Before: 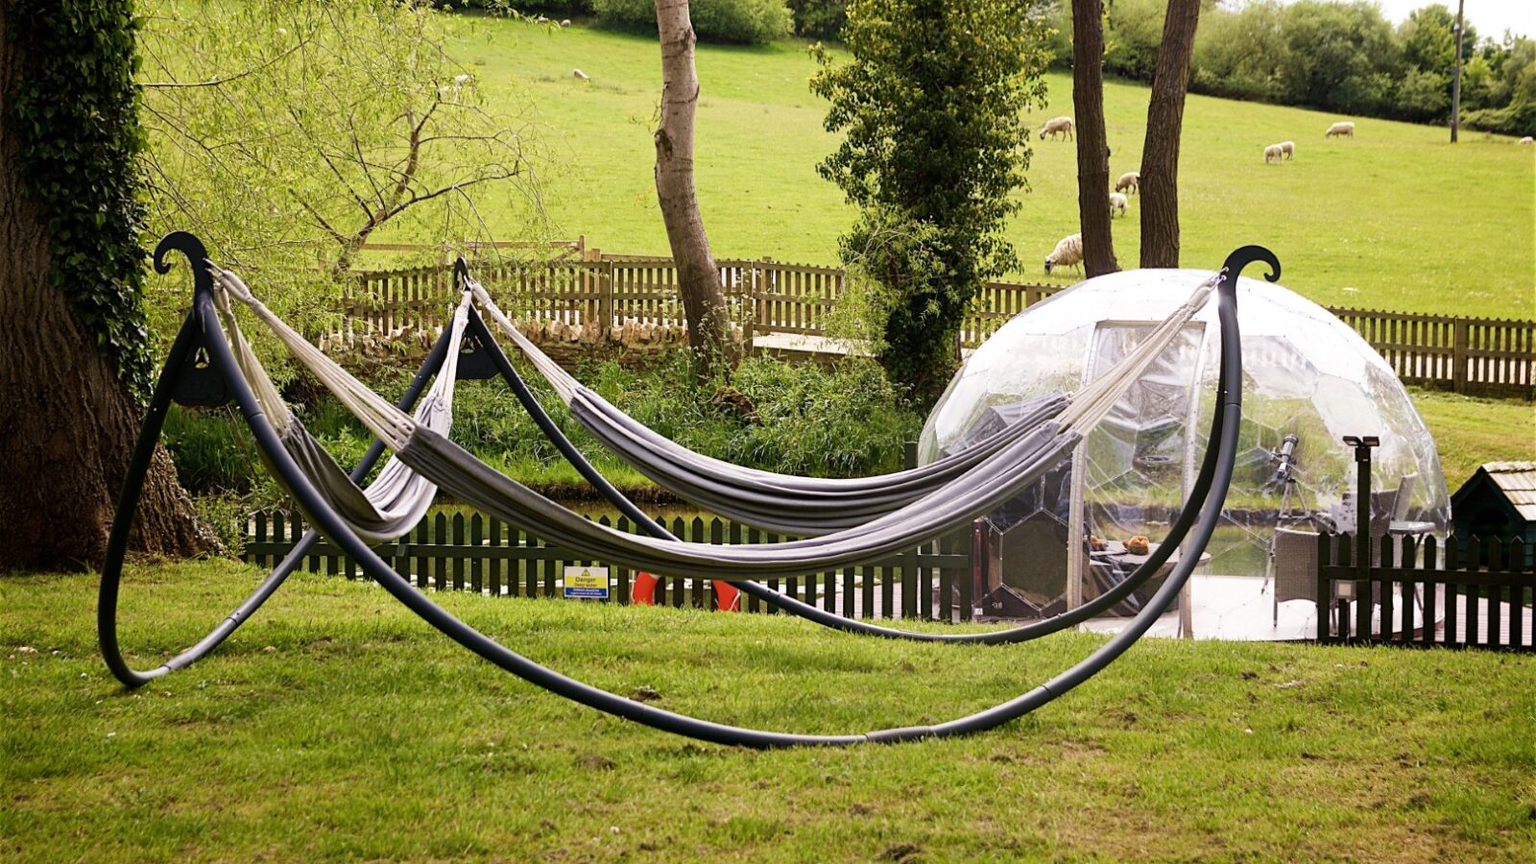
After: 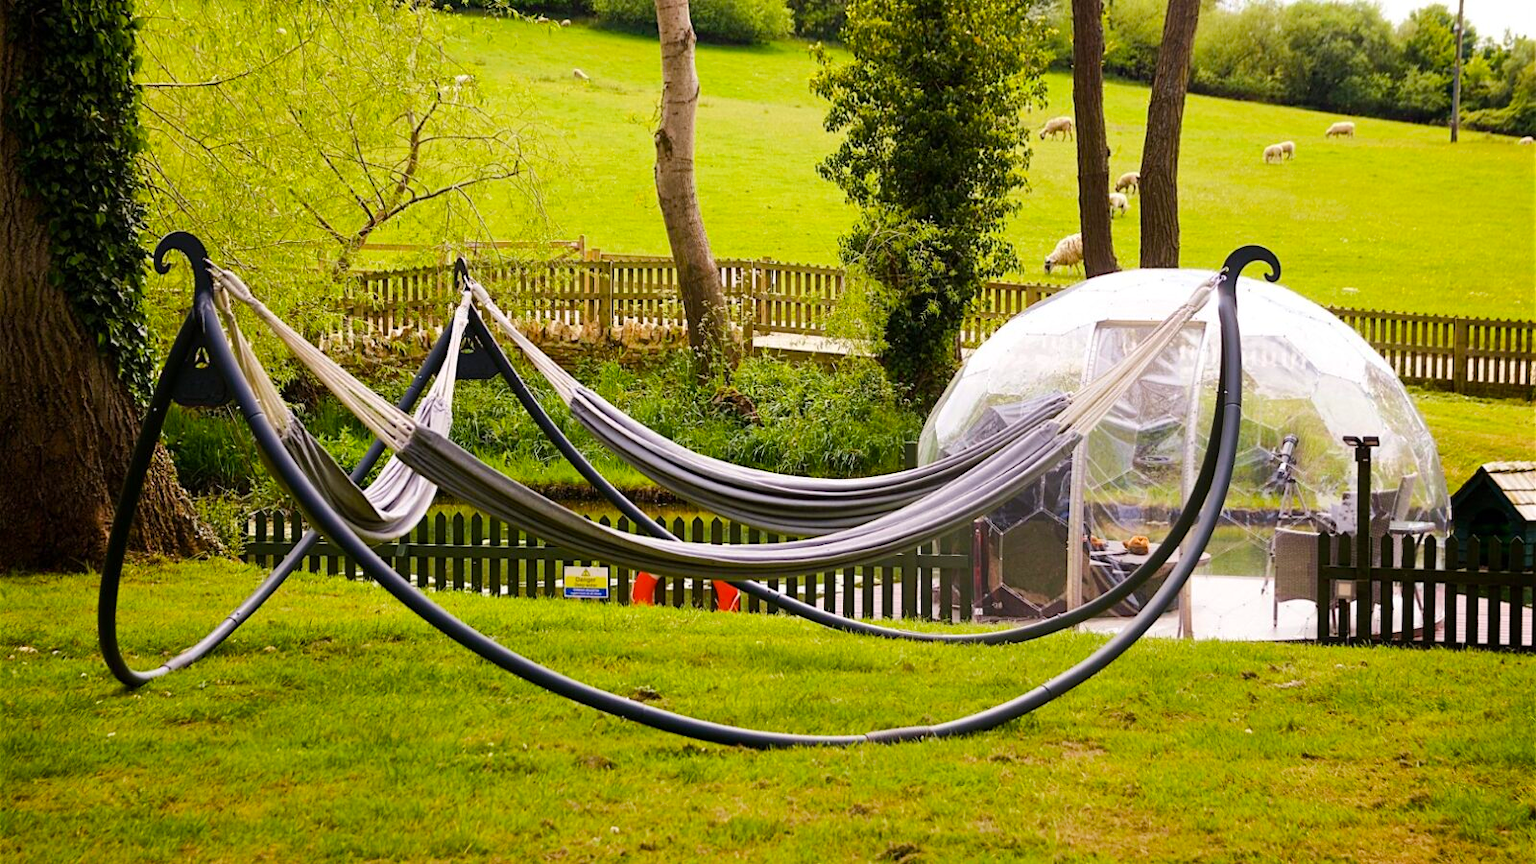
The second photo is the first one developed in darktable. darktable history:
white balance: emerald 1
color balance rgb: perceptual saturation grading › global saturation 25%, perceptual brilliance grading › mid-tones 10%, perceptual brilliance grading › shadows 15%, global vibrance 20%
